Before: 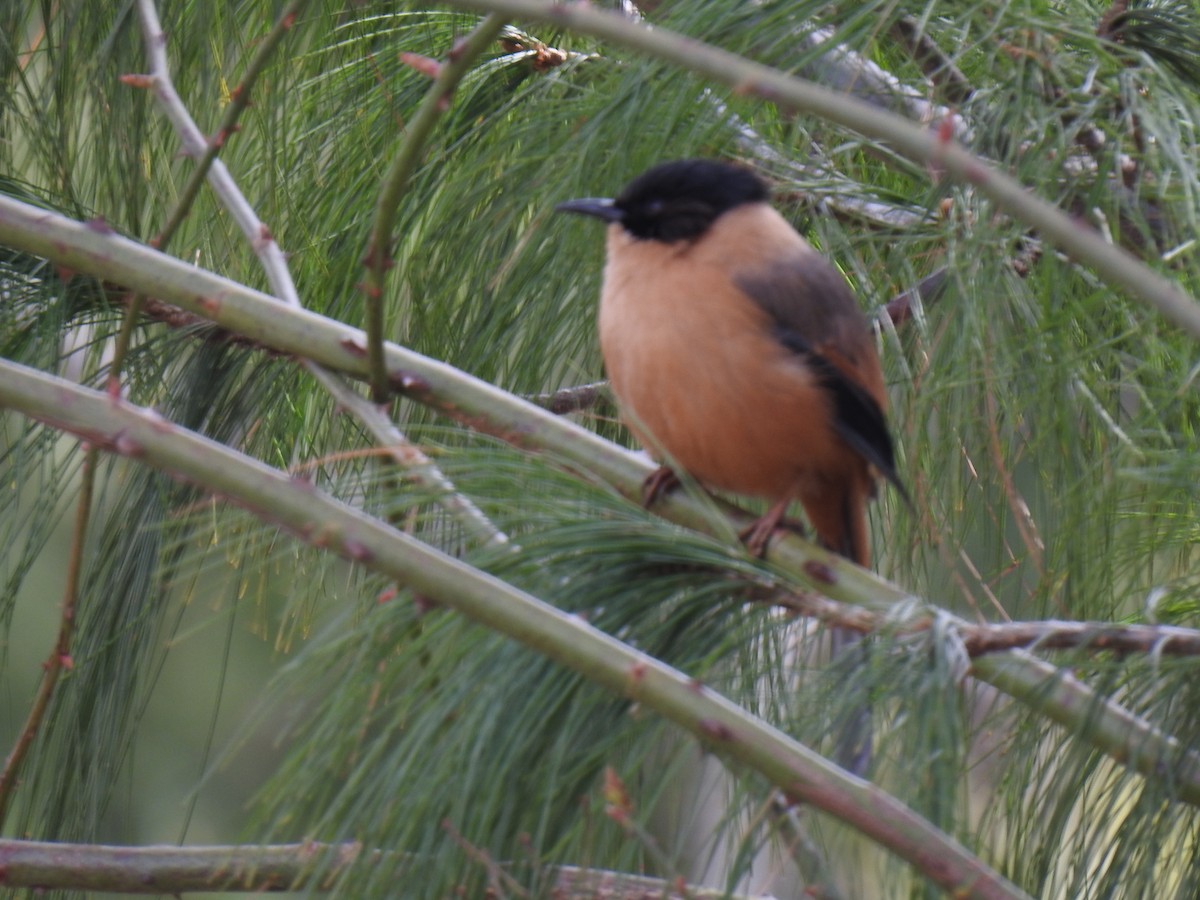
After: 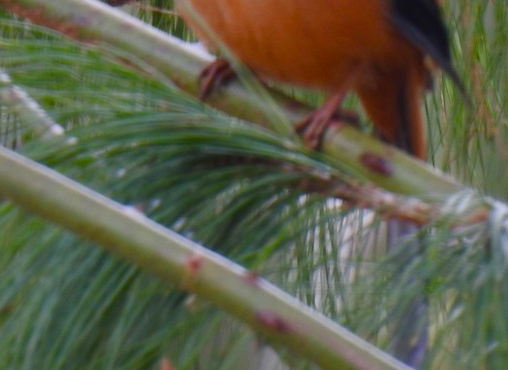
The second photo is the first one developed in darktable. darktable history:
color balance rgb: linear chroma grading › global chroma 9.661%, perceptual saturation grading › global saturation 20%, perceptual saturation grading › highlights -24.975%, perceptual saturation grading › shadows 49.969%
crop: left 37.067%, top 45.347%, right 20.532%, bottom 13.46%
